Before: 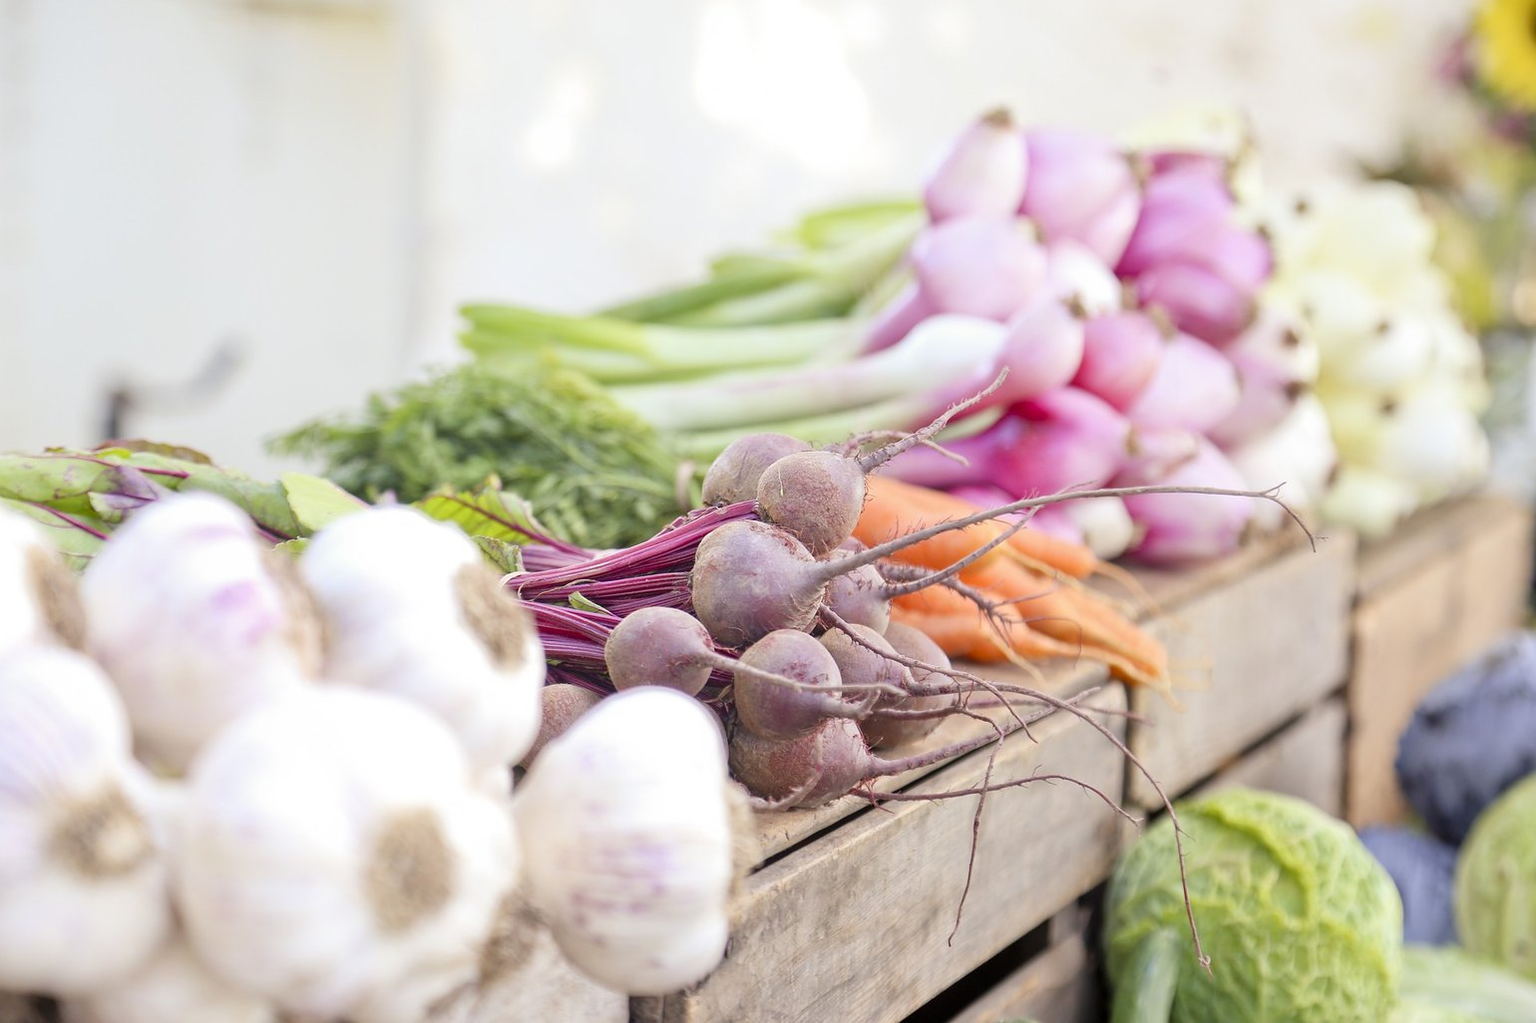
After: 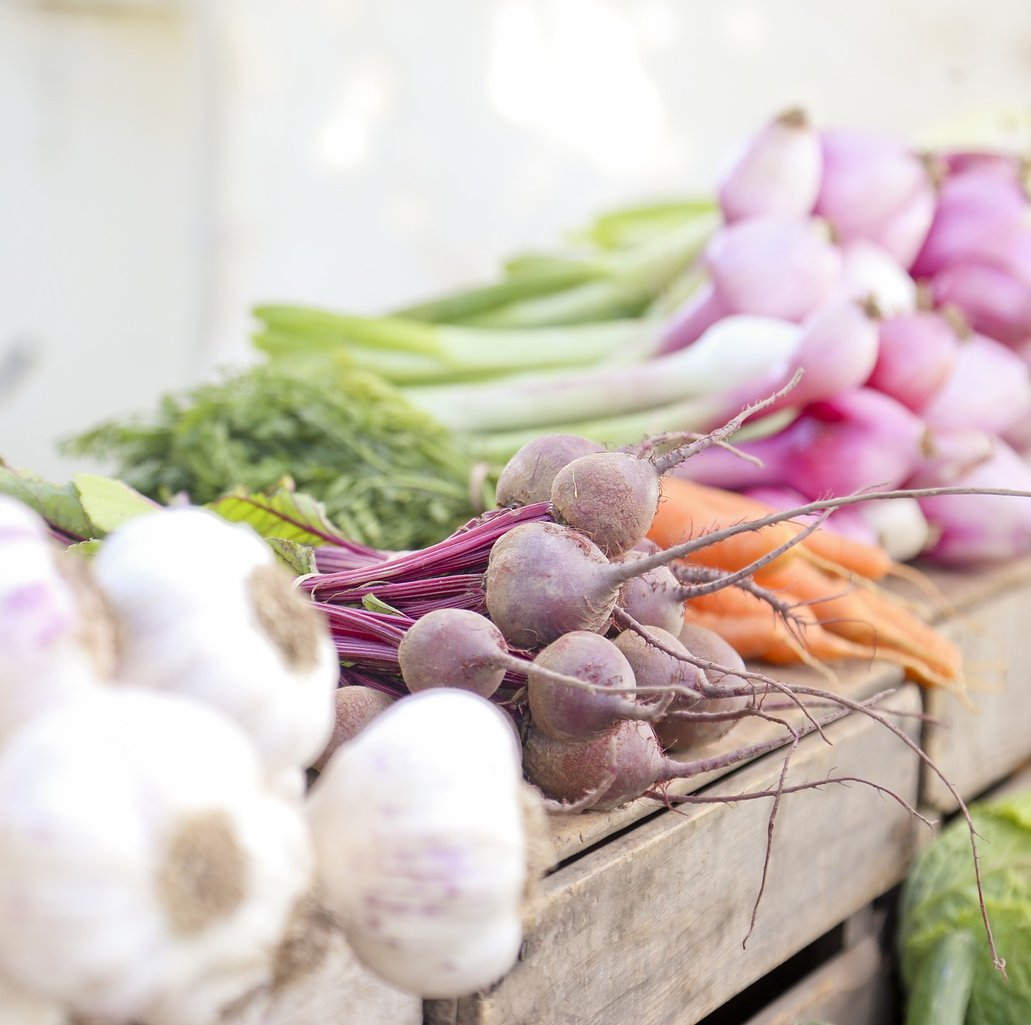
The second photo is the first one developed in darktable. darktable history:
crop and rotate: left 13.586%, right 19.446%
